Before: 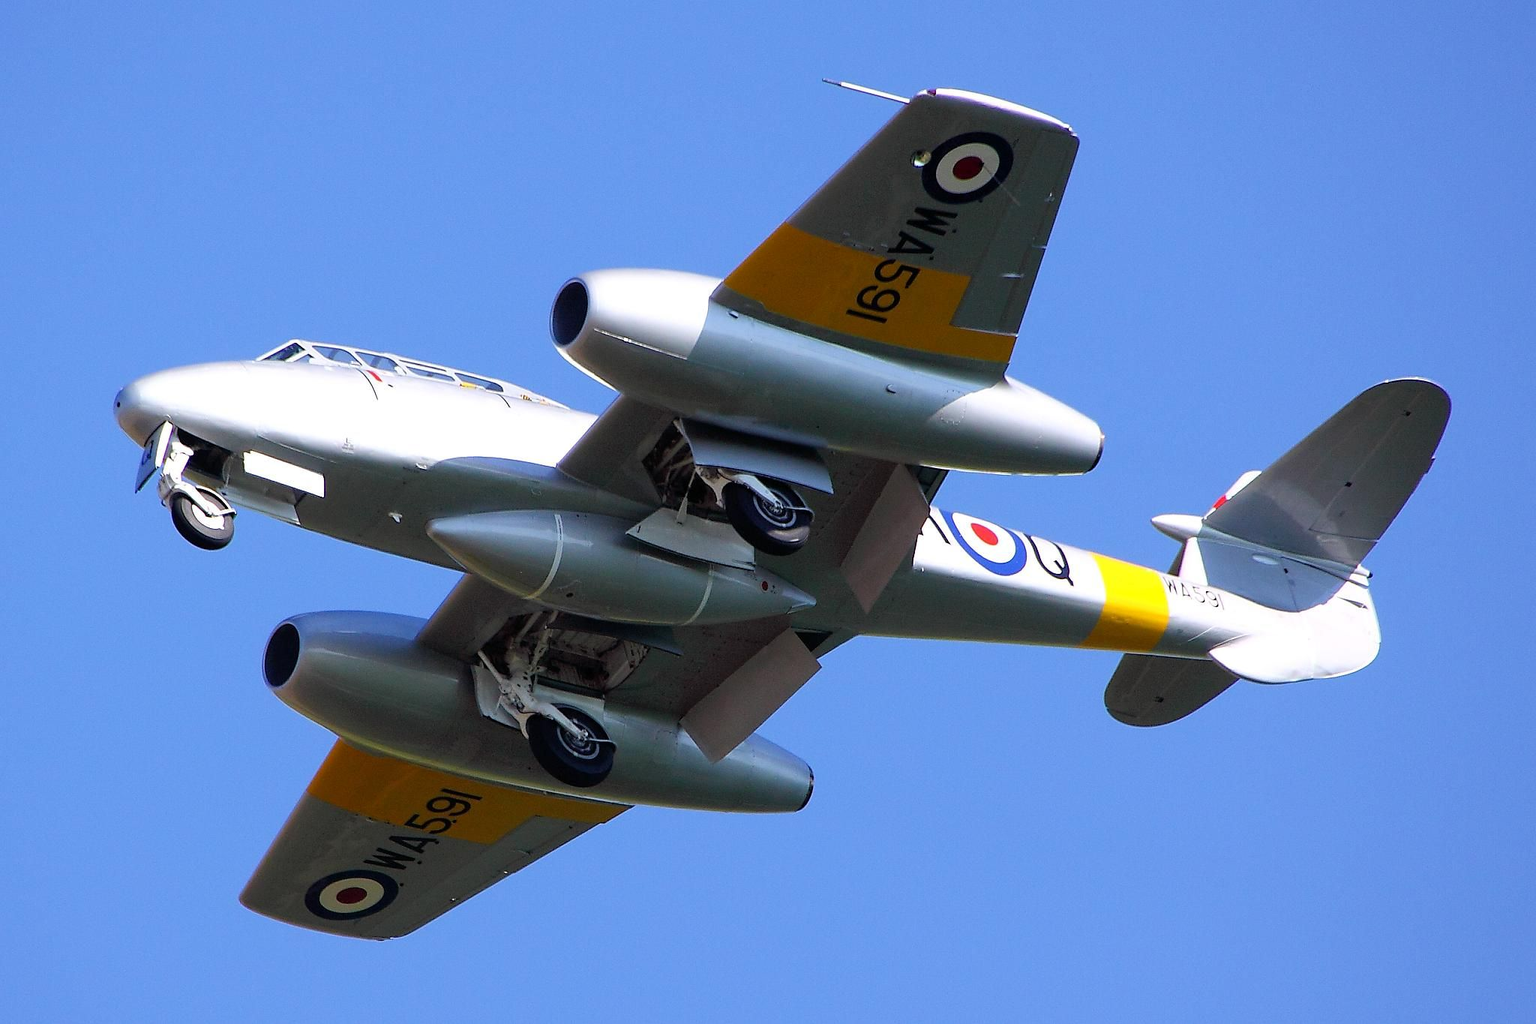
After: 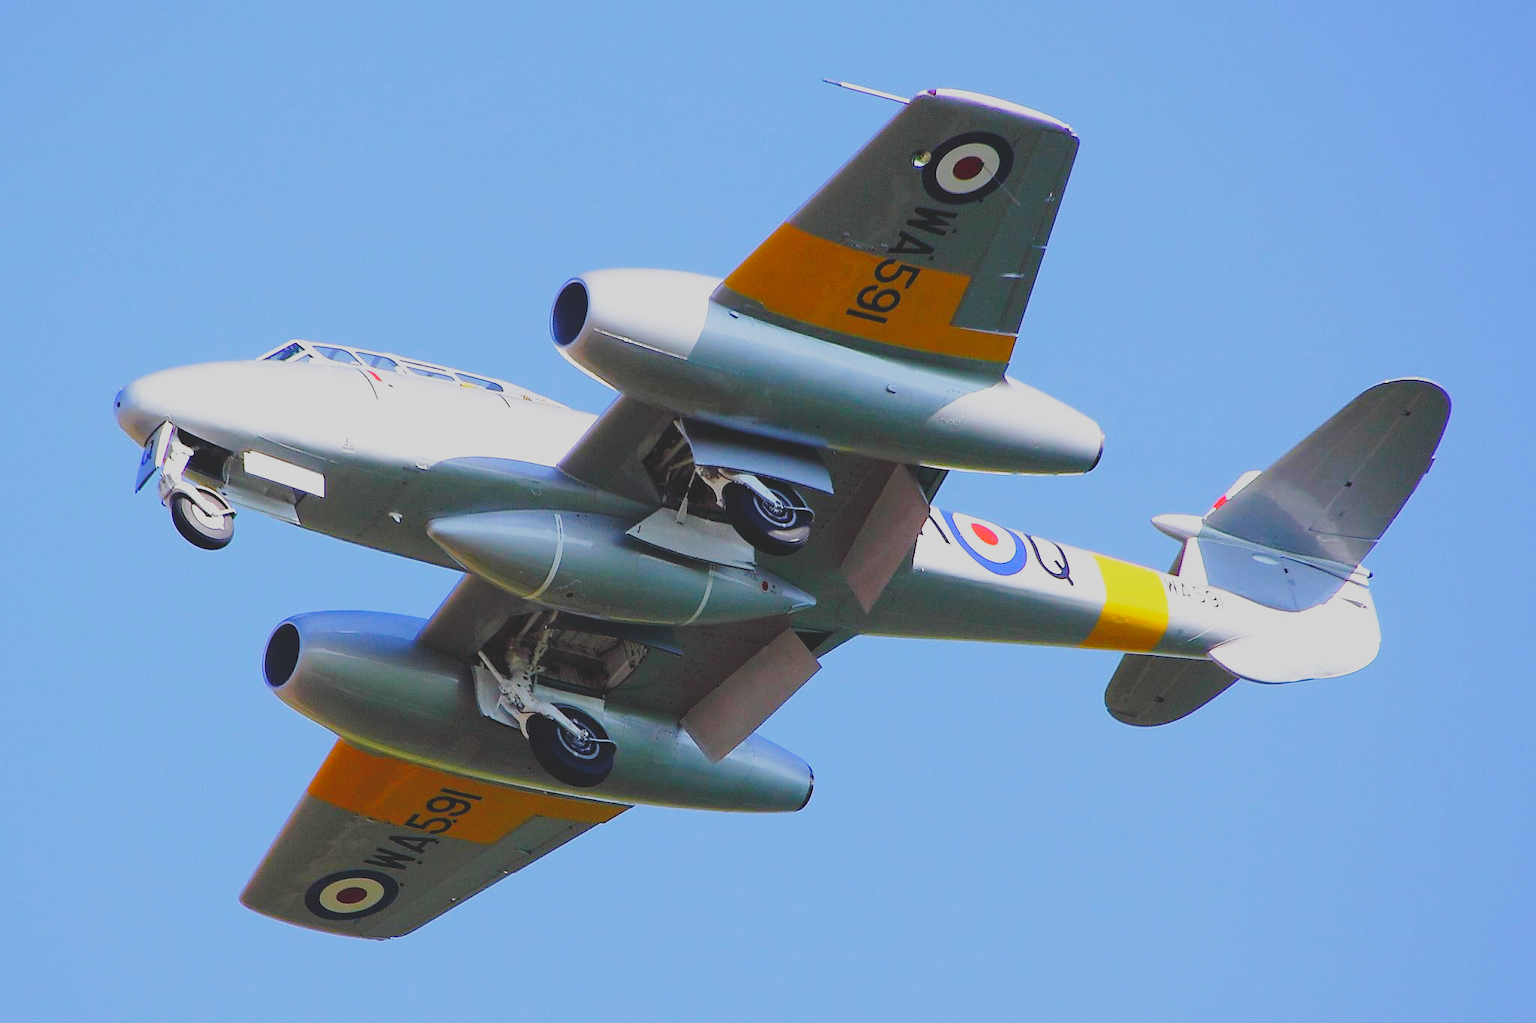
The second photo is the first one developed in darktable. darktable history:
base curve: curves: ch0 [(0, 0) (0.028, 0.03) (0.121, 0.232) (0.46, 0.748) (0.859, 0.968) (1, 1)], preserve colors none
contrast brightness saturation: contrast -0.297
